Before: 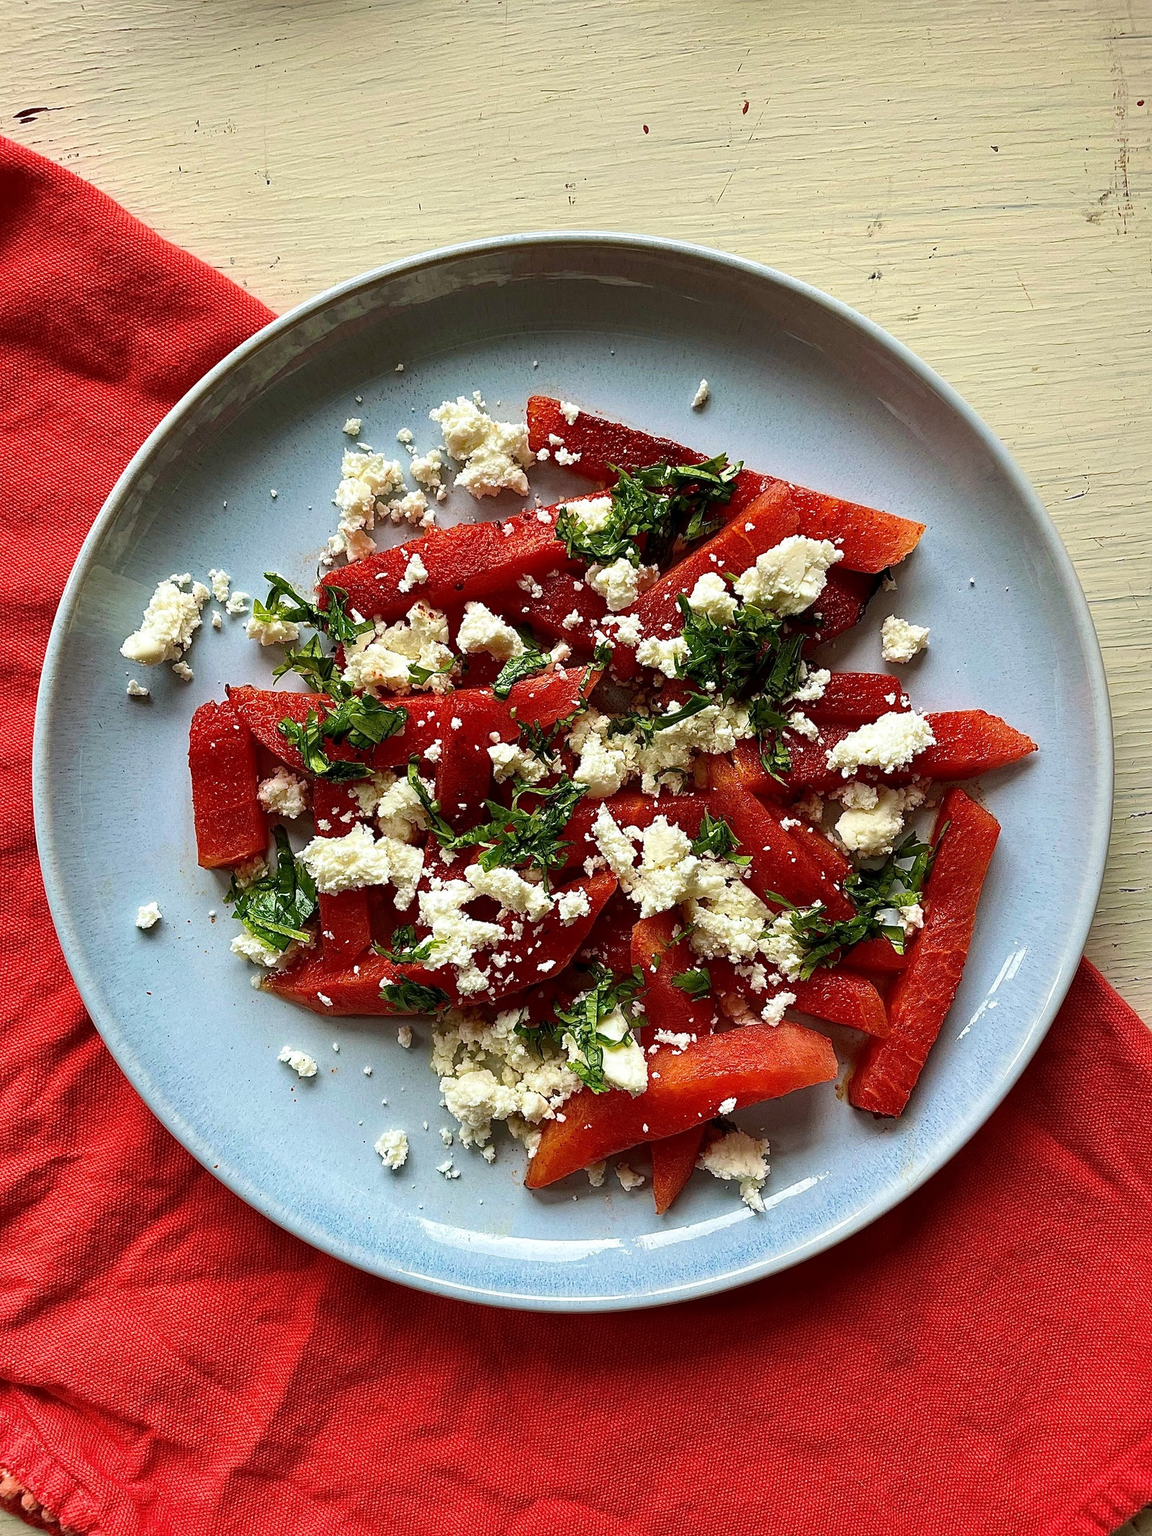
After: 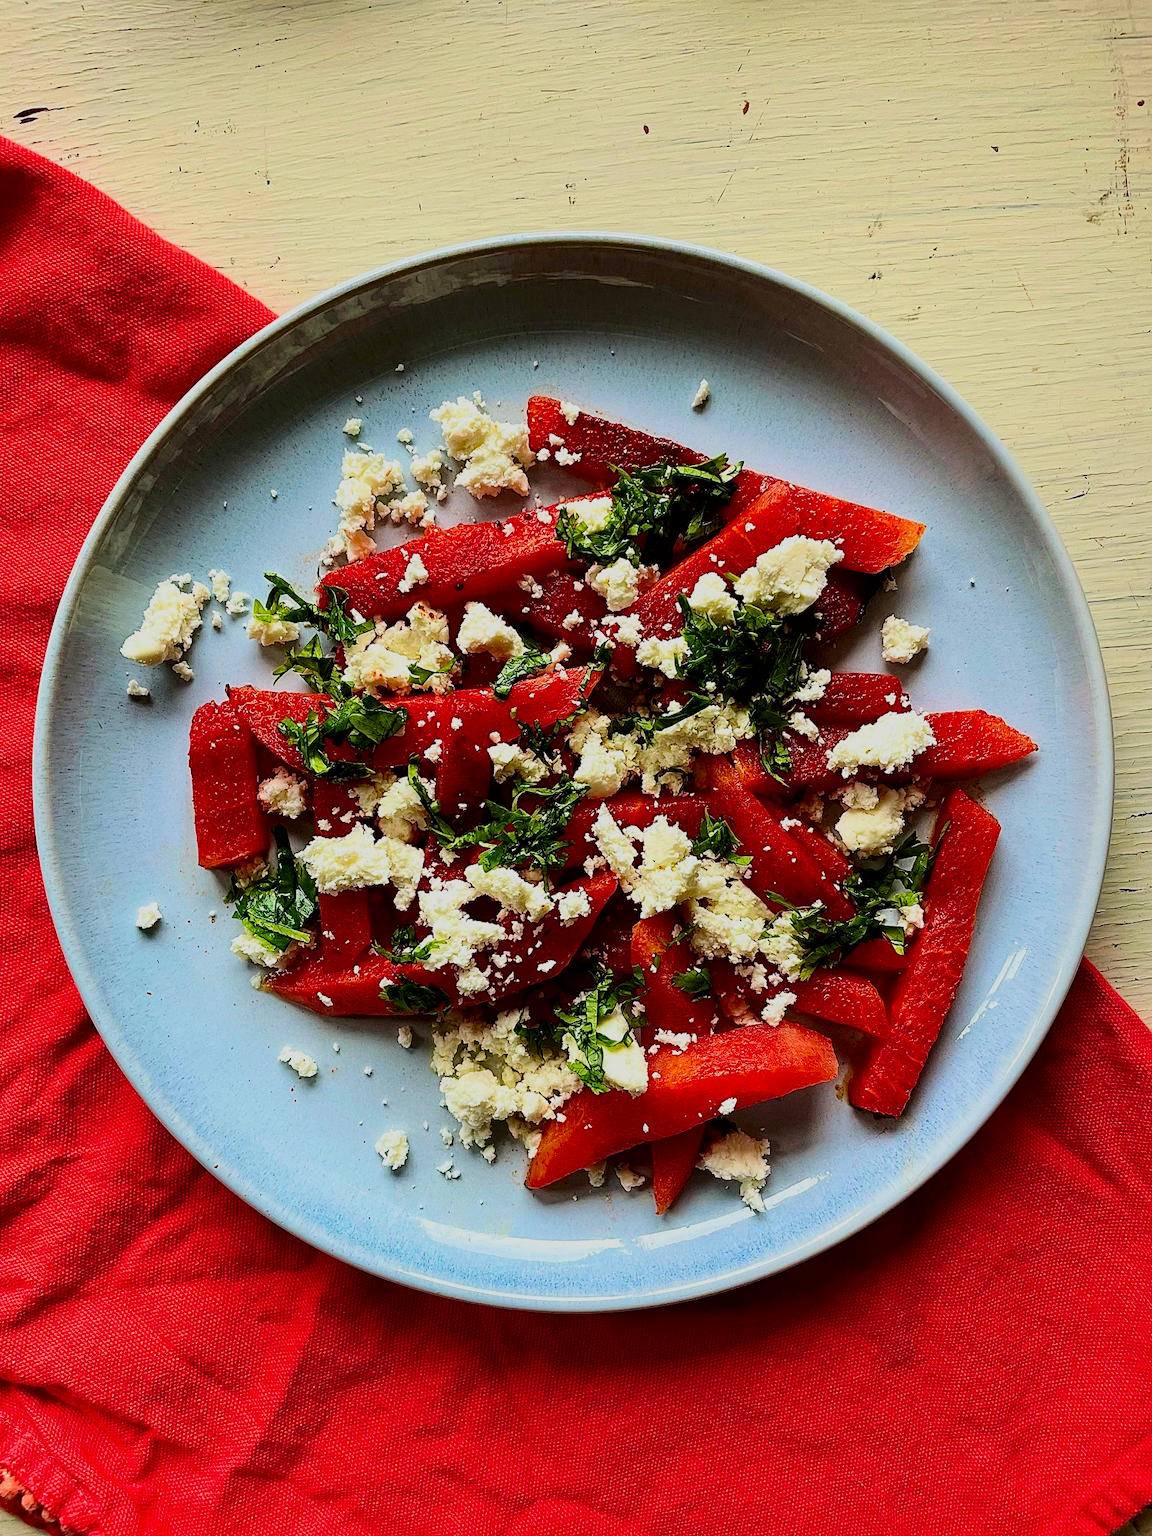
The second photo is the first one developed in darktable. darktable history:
contrast brightness saturation: contrast 0.156, saturation 0.316
filmic rgb: black relative exposure -9.17 EV, white relative exposure 6.72 EV, hardness 3.08, contrast 1.062, color science v6 (2022), iterations of high-quality reconstruction 10
